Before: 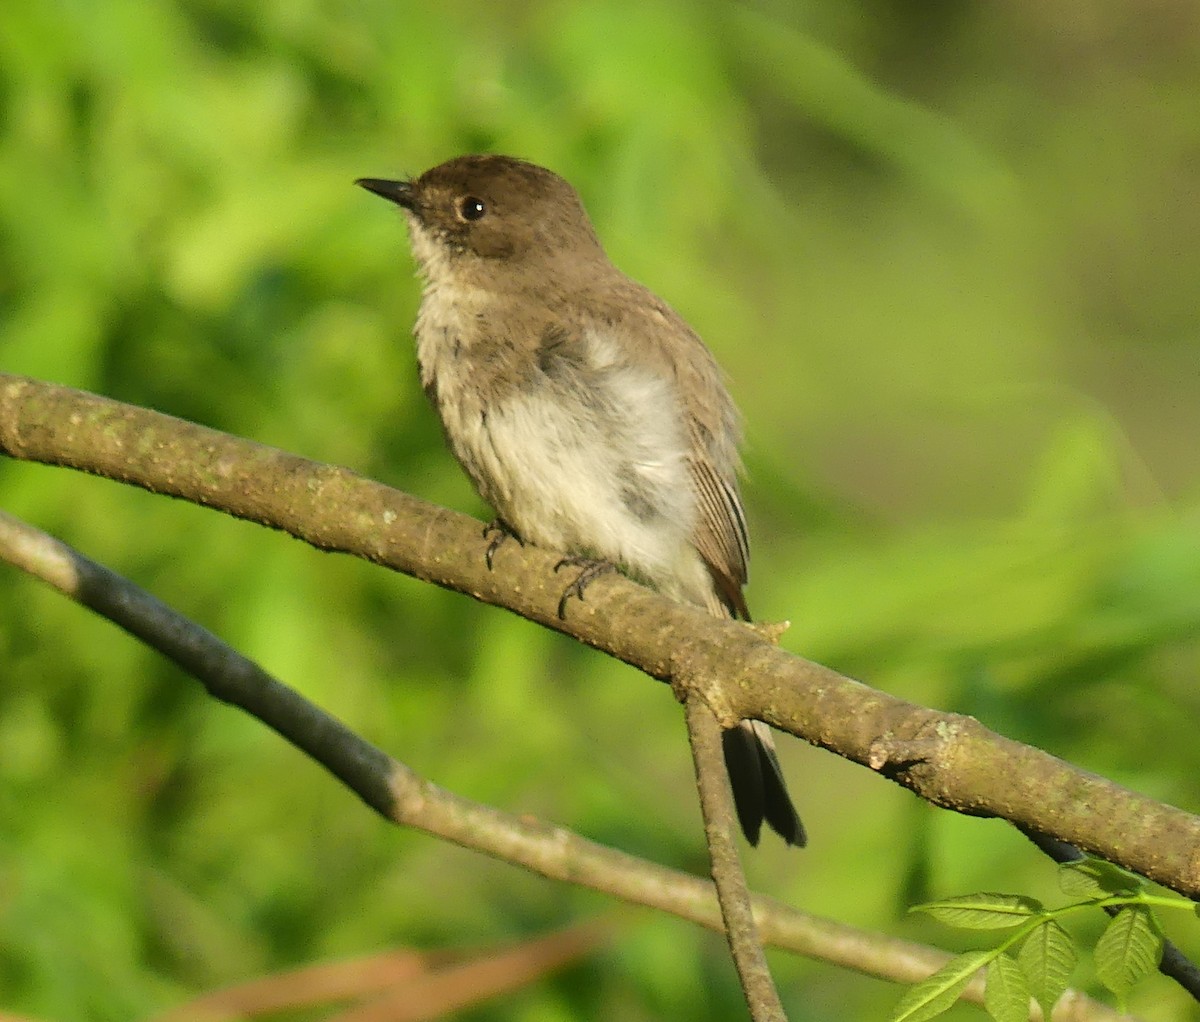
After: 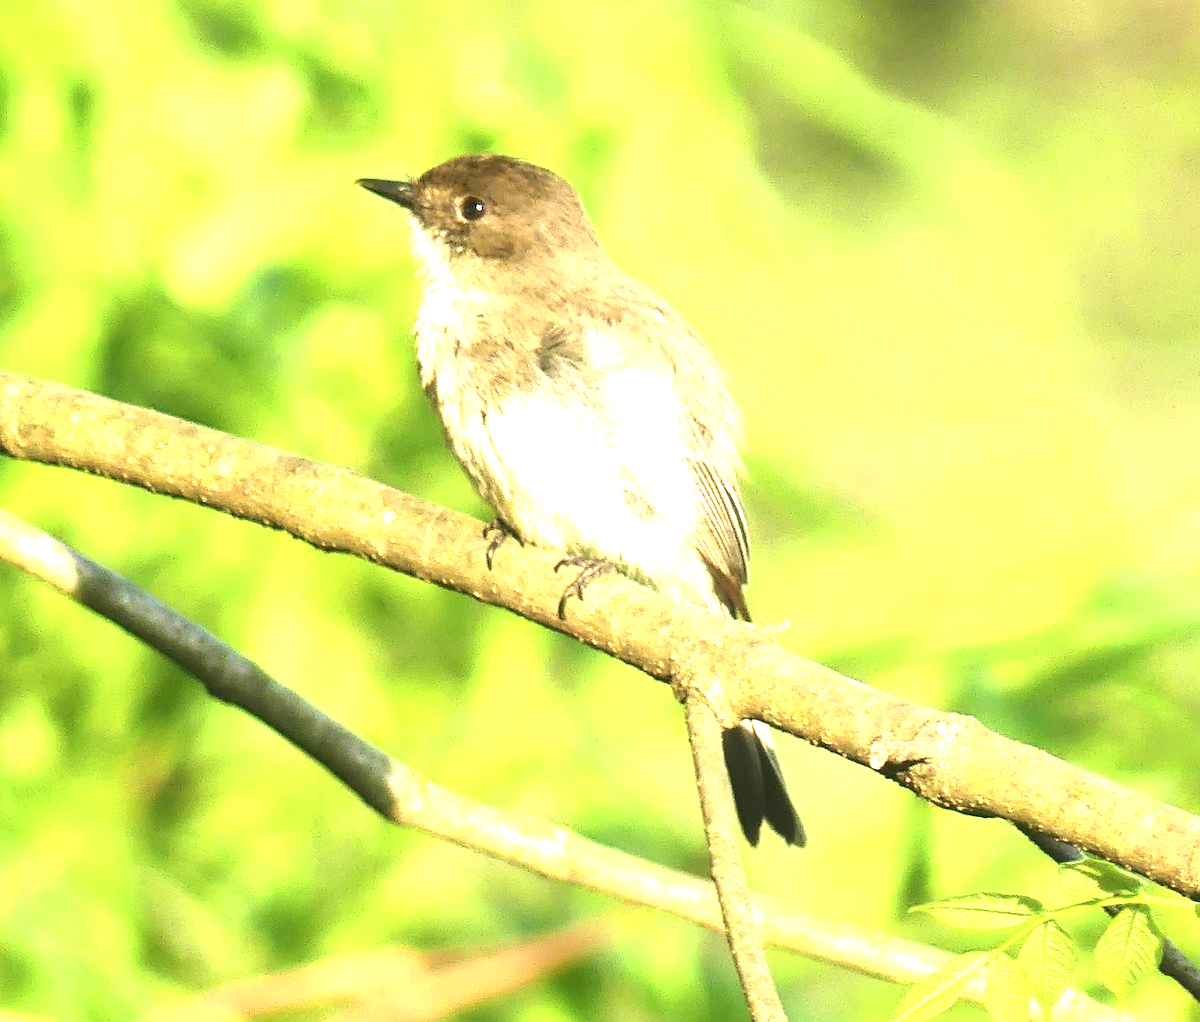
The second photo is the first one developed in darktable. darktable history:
exposure: exposure 2.029 EV, compensate highlight preservation false
contrast brightness saturation: saturation -0.065
